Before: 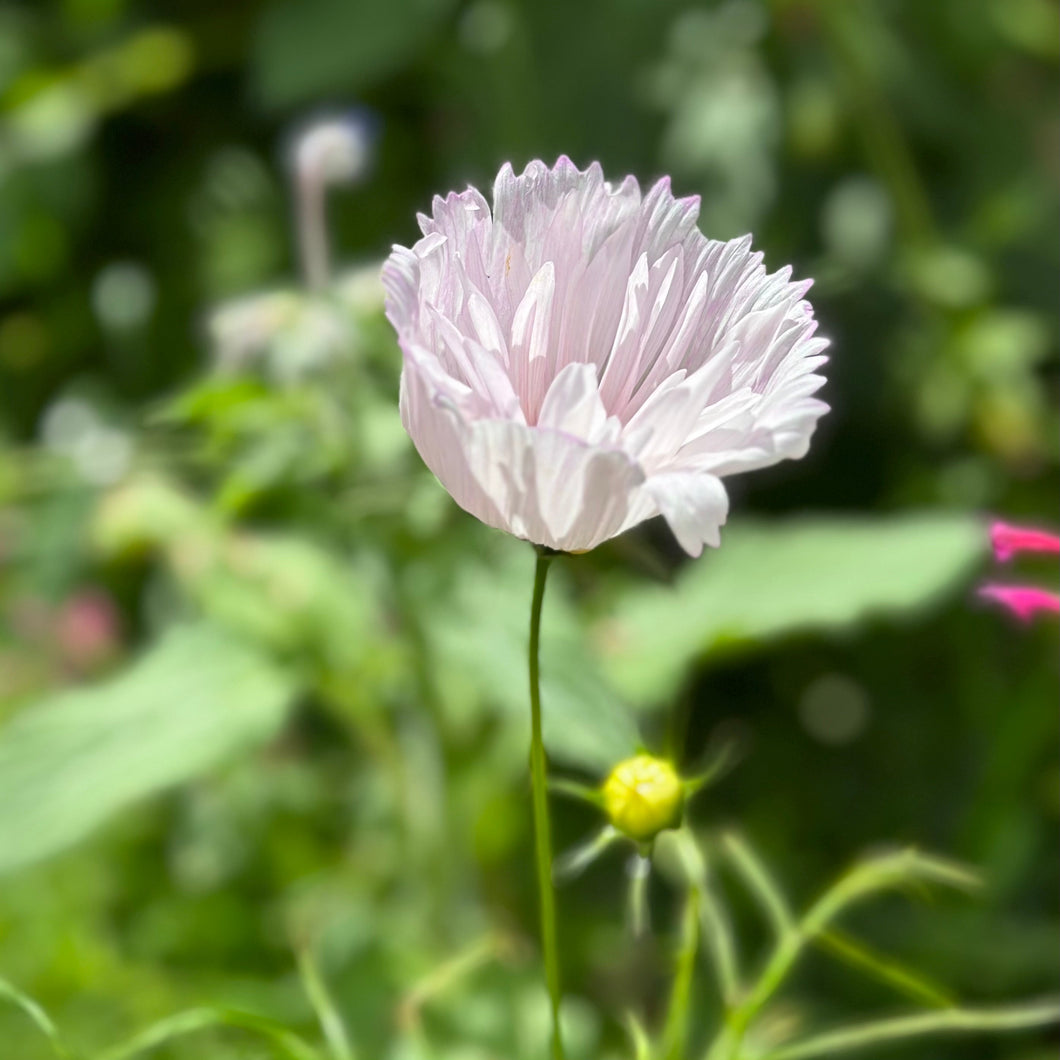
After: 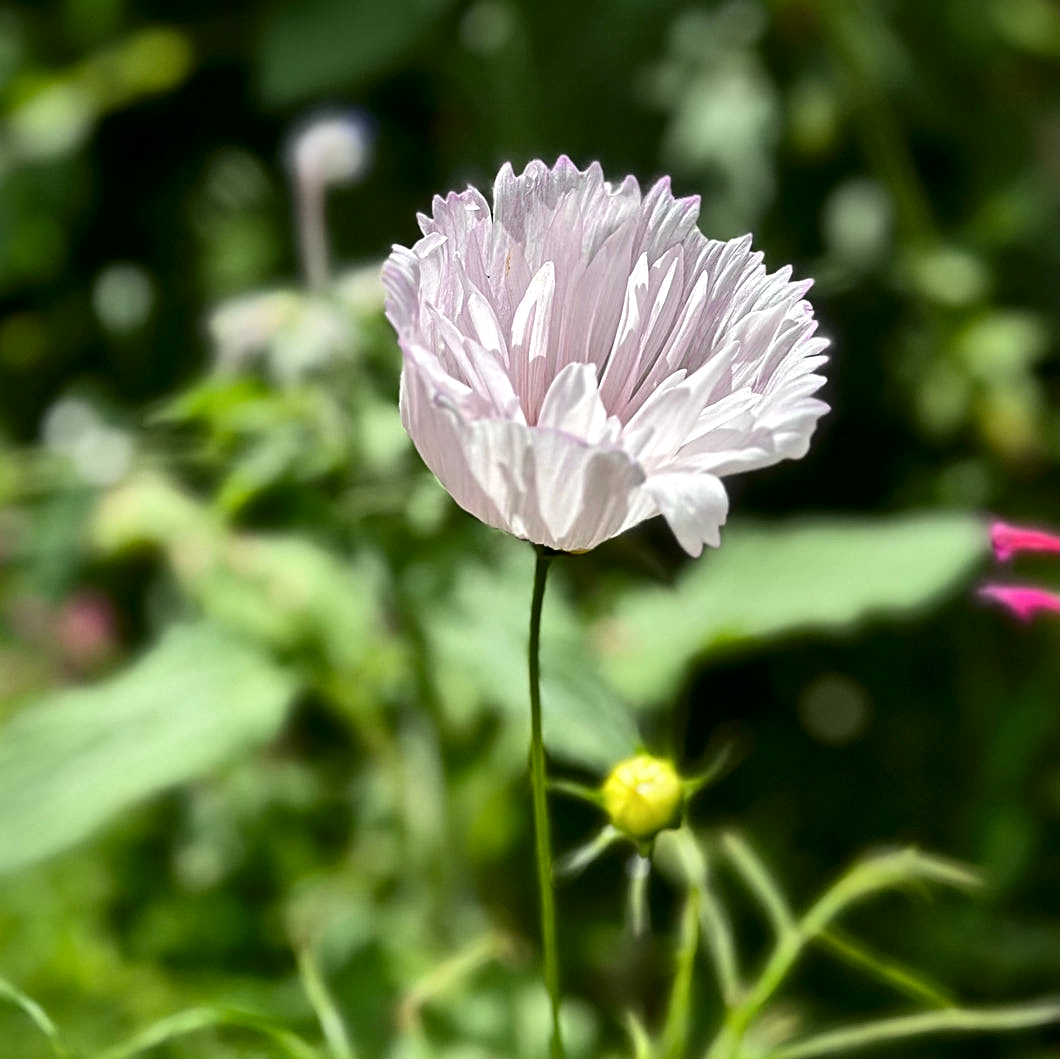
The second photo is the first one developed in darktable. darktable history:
crop: bottom 0.074%
tone curve: curves: ch0 [(0, 0) (0.003, 0.008) (0.011, 0.011) (0.025, 0.014) (0.044, 0.021) (0.069, 0.029) (0.1, 0.042) (0.136, 0.06) (0.177, 0.09) (0.224, 0.126) (0.277, 0.177) (0.335, 0.243) (0.399, 0.31) (0.468, 0.388) (0.543, 0.484) (0.623, 0.585) (0.709, 0.683) (0.801, 0.775) (0.898, 0.873) (1, 1)], color space Lab, independent channels, preserve colors none
local contrast: mode bilateral grid, contrast 25, coarseness 60, detail 152%, midtone range 0.2
sharpen: on, module defaults
